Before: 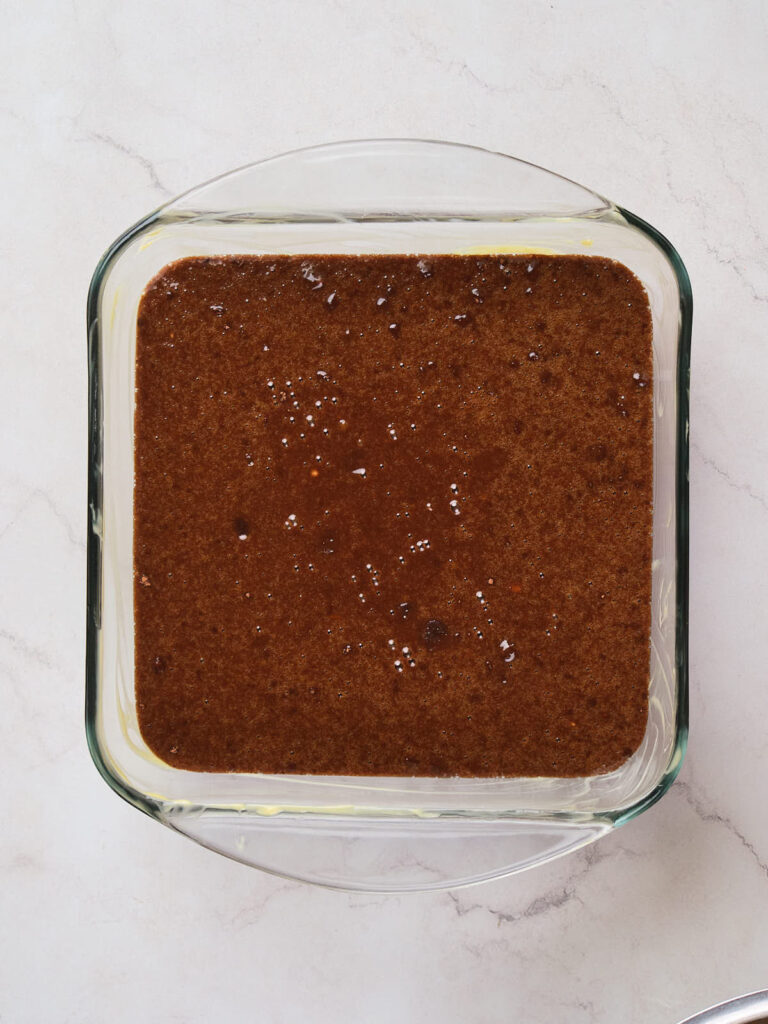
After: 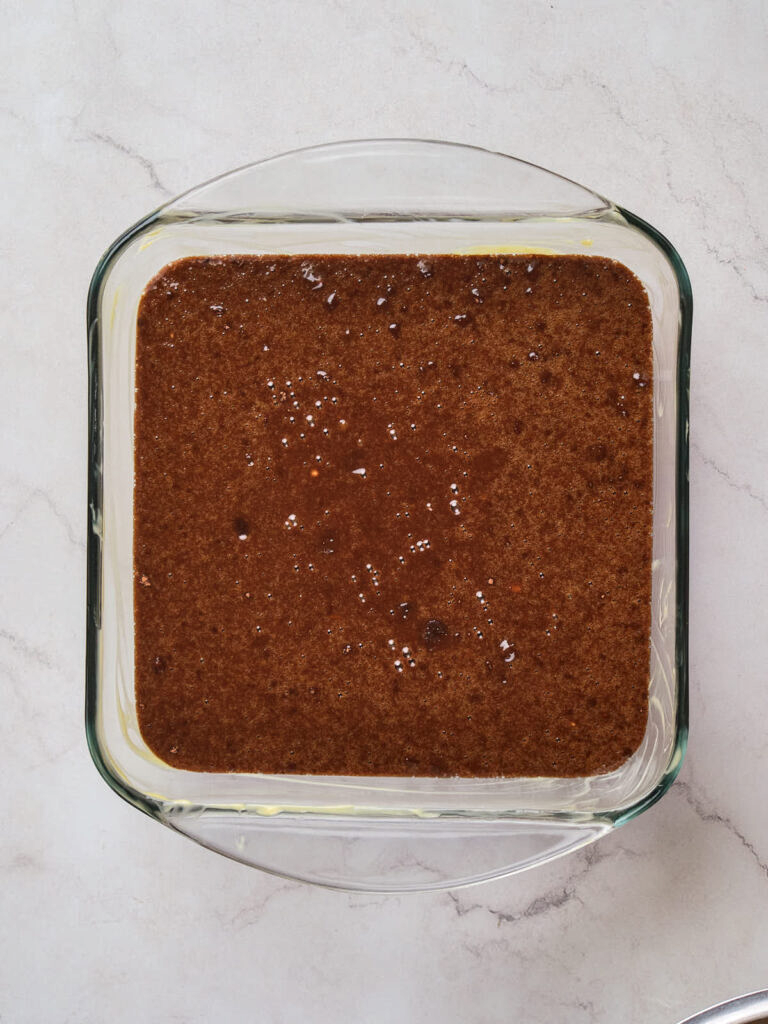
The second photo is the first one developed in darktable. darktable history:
local contrast: on, module defaults
color correction: highlights a* -0.182, highlights b* -0.124
shadows and highlights: shadows 32, highlights -32, soften with gaussian
